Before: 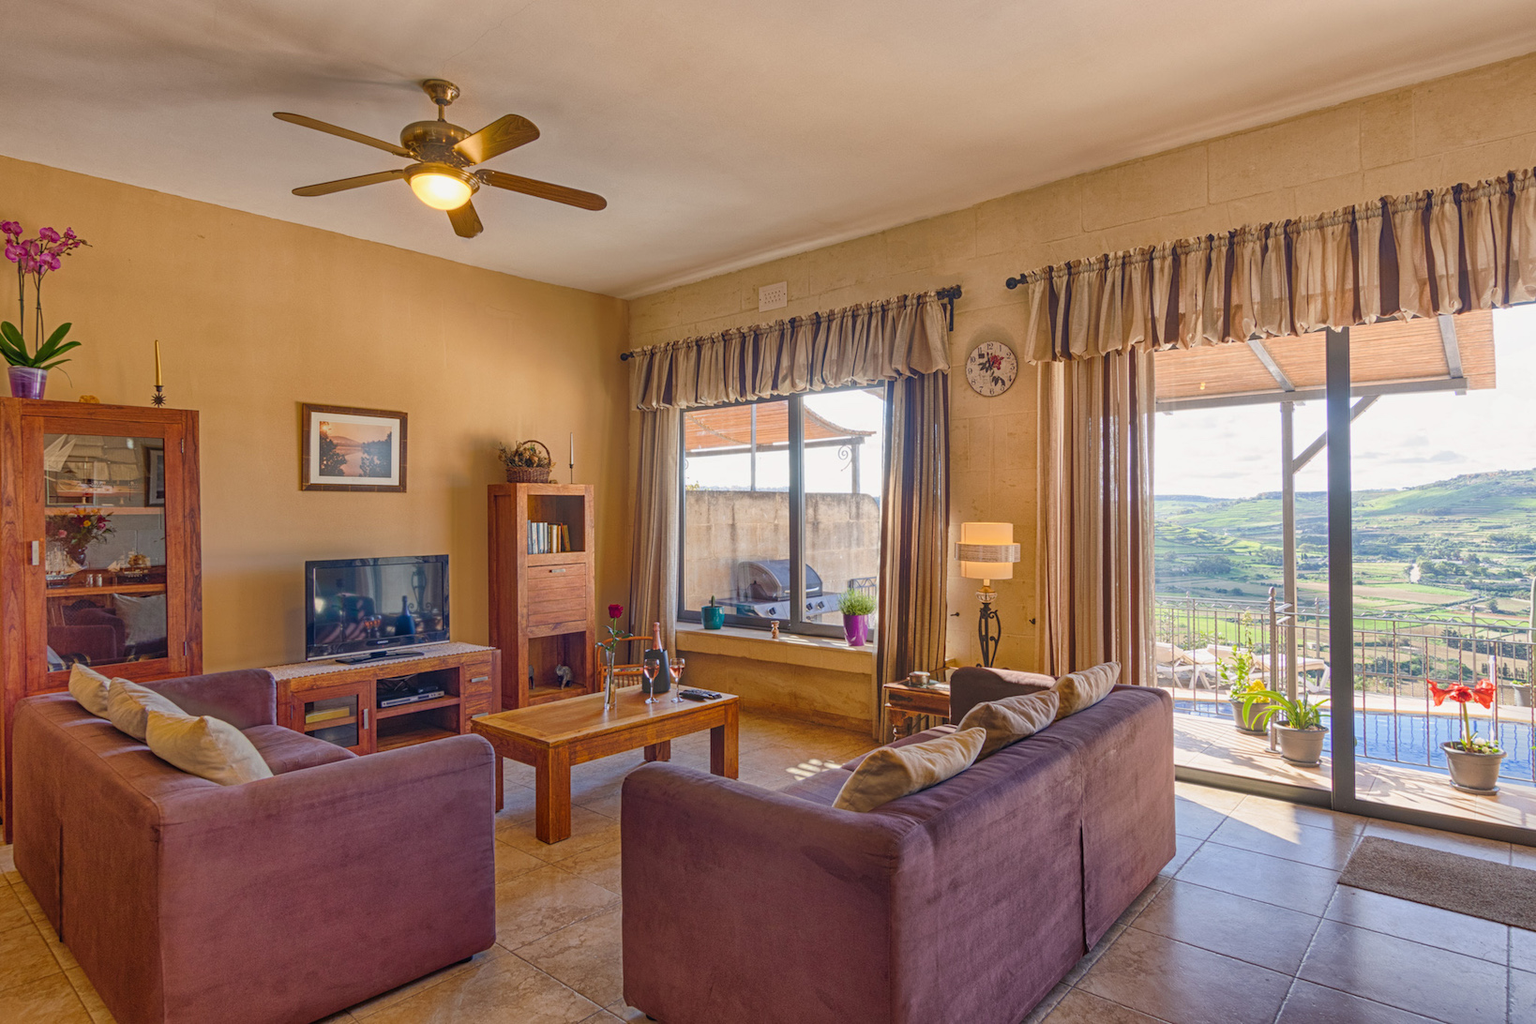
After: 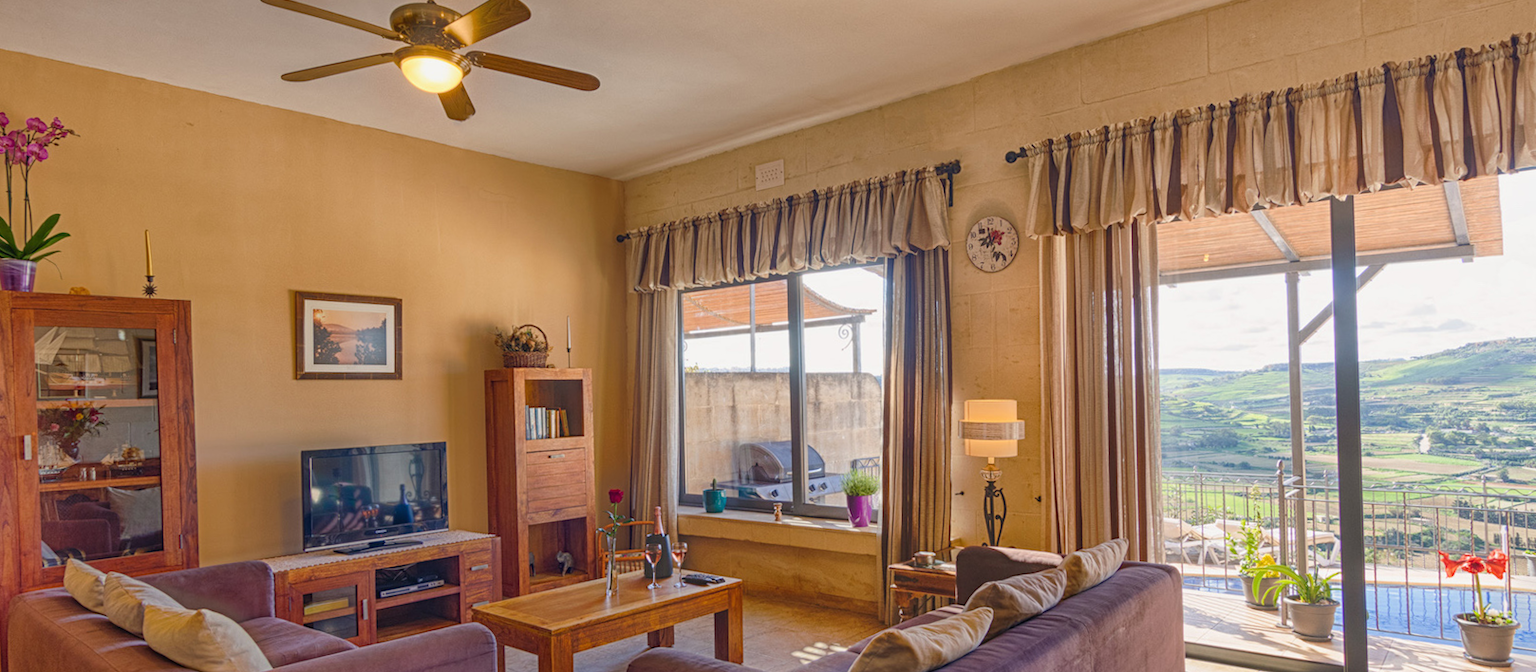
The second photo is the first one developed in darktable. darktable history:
crop: top 11.166%, bottom 22.168%
rotate and perspective: rotation -1°, crop left 0.011, crop right 0.989, crop top 0.025, crop bottom 0.975
